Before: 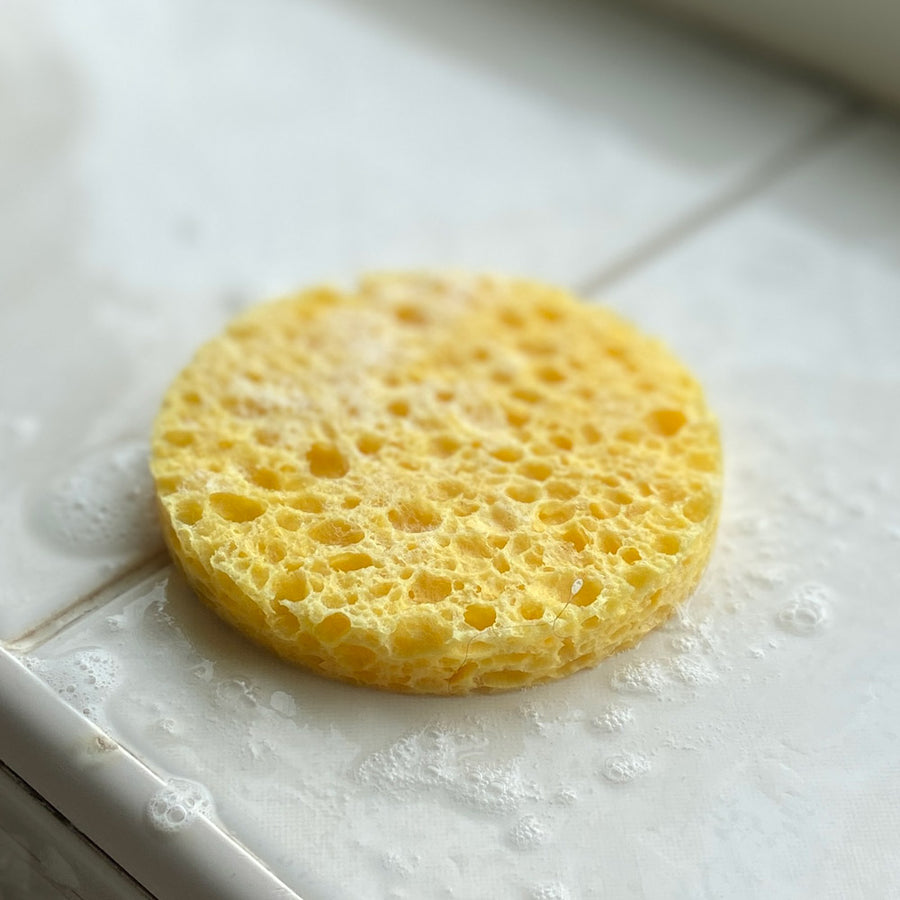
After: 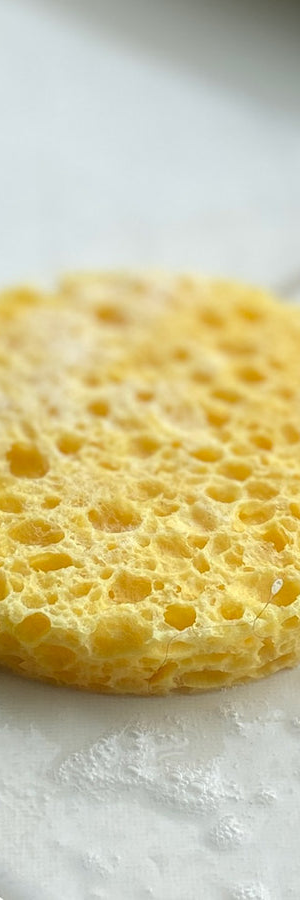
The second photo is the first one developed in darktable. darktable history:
crop: left 33.404%, right 33.259%
